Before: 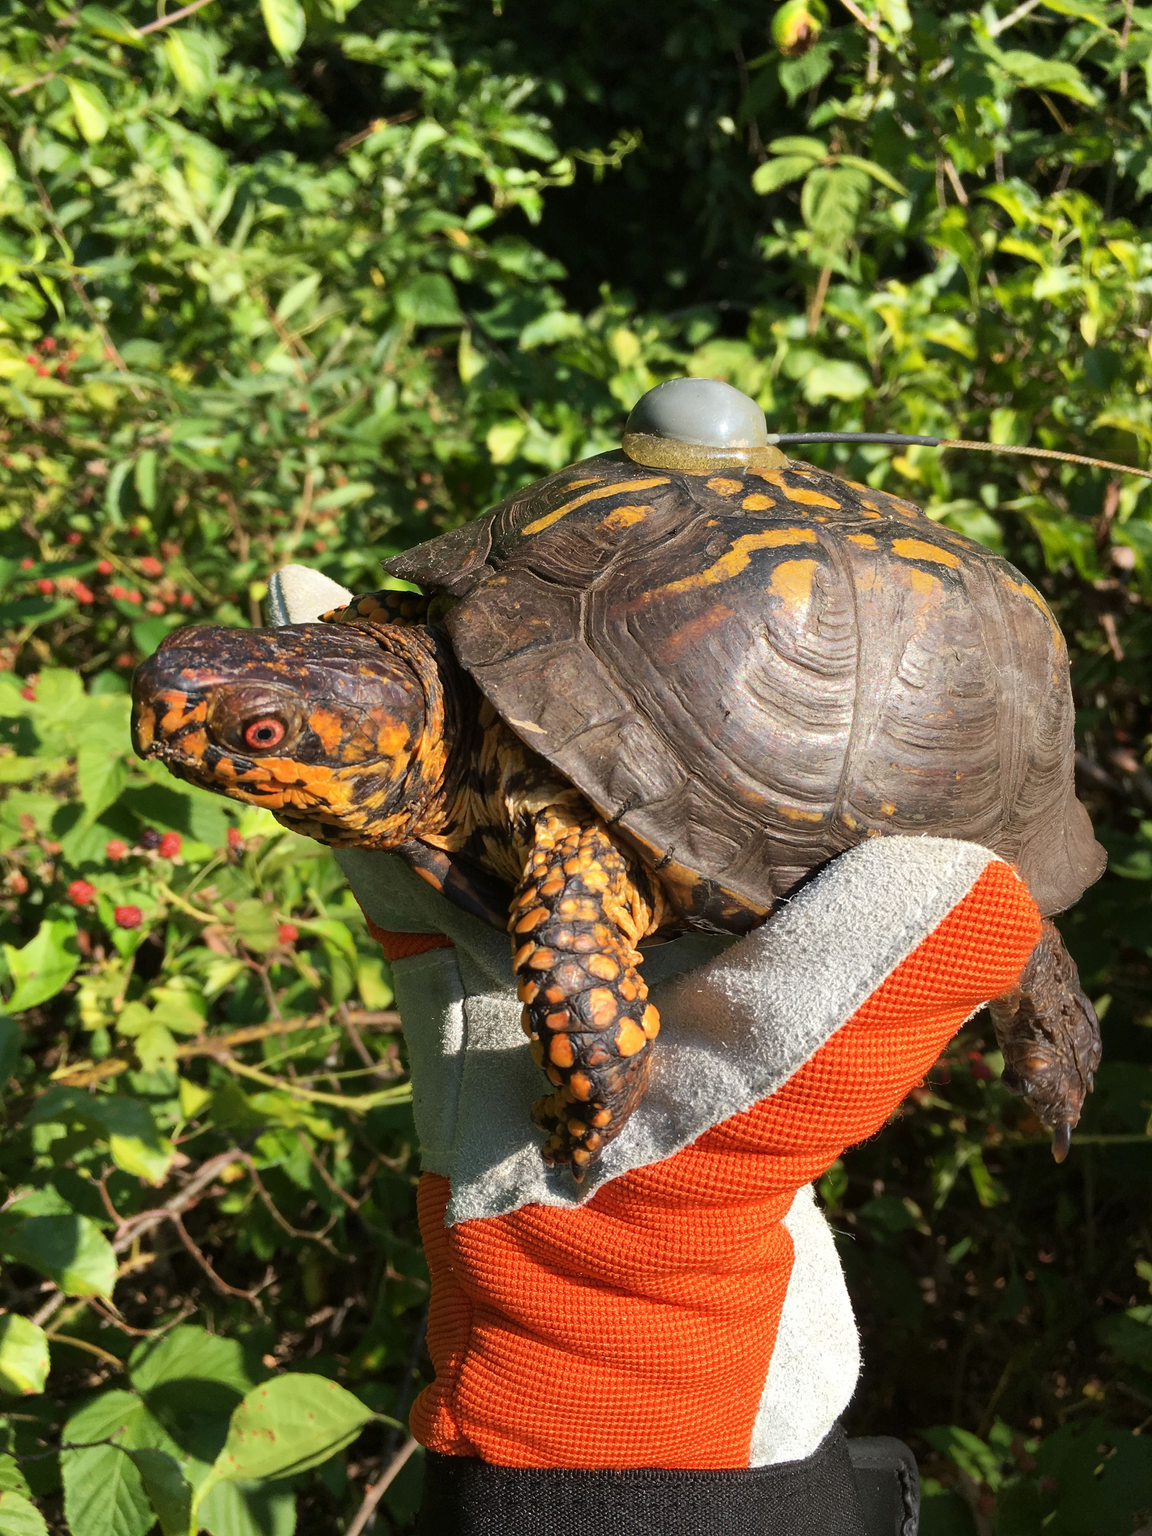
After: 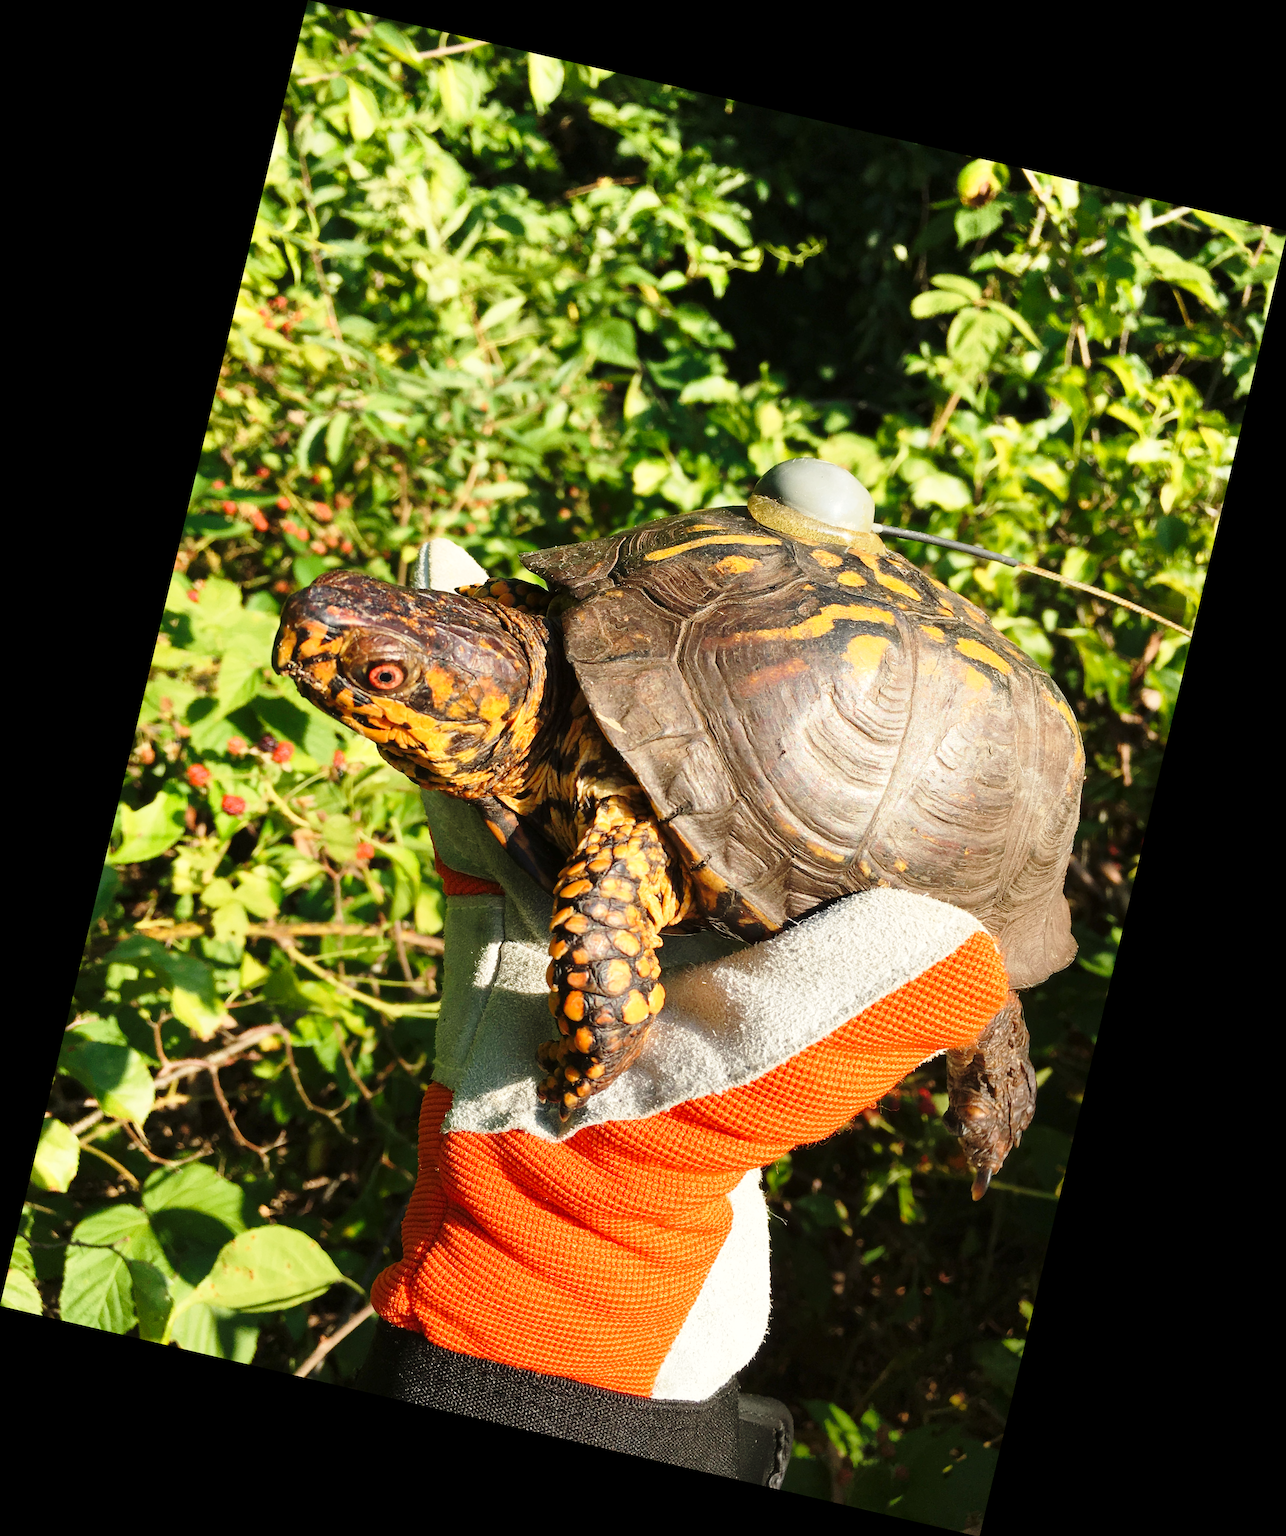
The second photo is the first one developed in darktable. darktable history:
base curve: curves: ch0 [(0, 0) (0.028, 0.03) (0.121, 0.232) (0.46, 0.748) (0.859, 0.968) (1, 1)], preserve colors none
rotate and perspective: rotation 13.27°, automatic cropping off
white balance: red 1.029, blue 0.92
